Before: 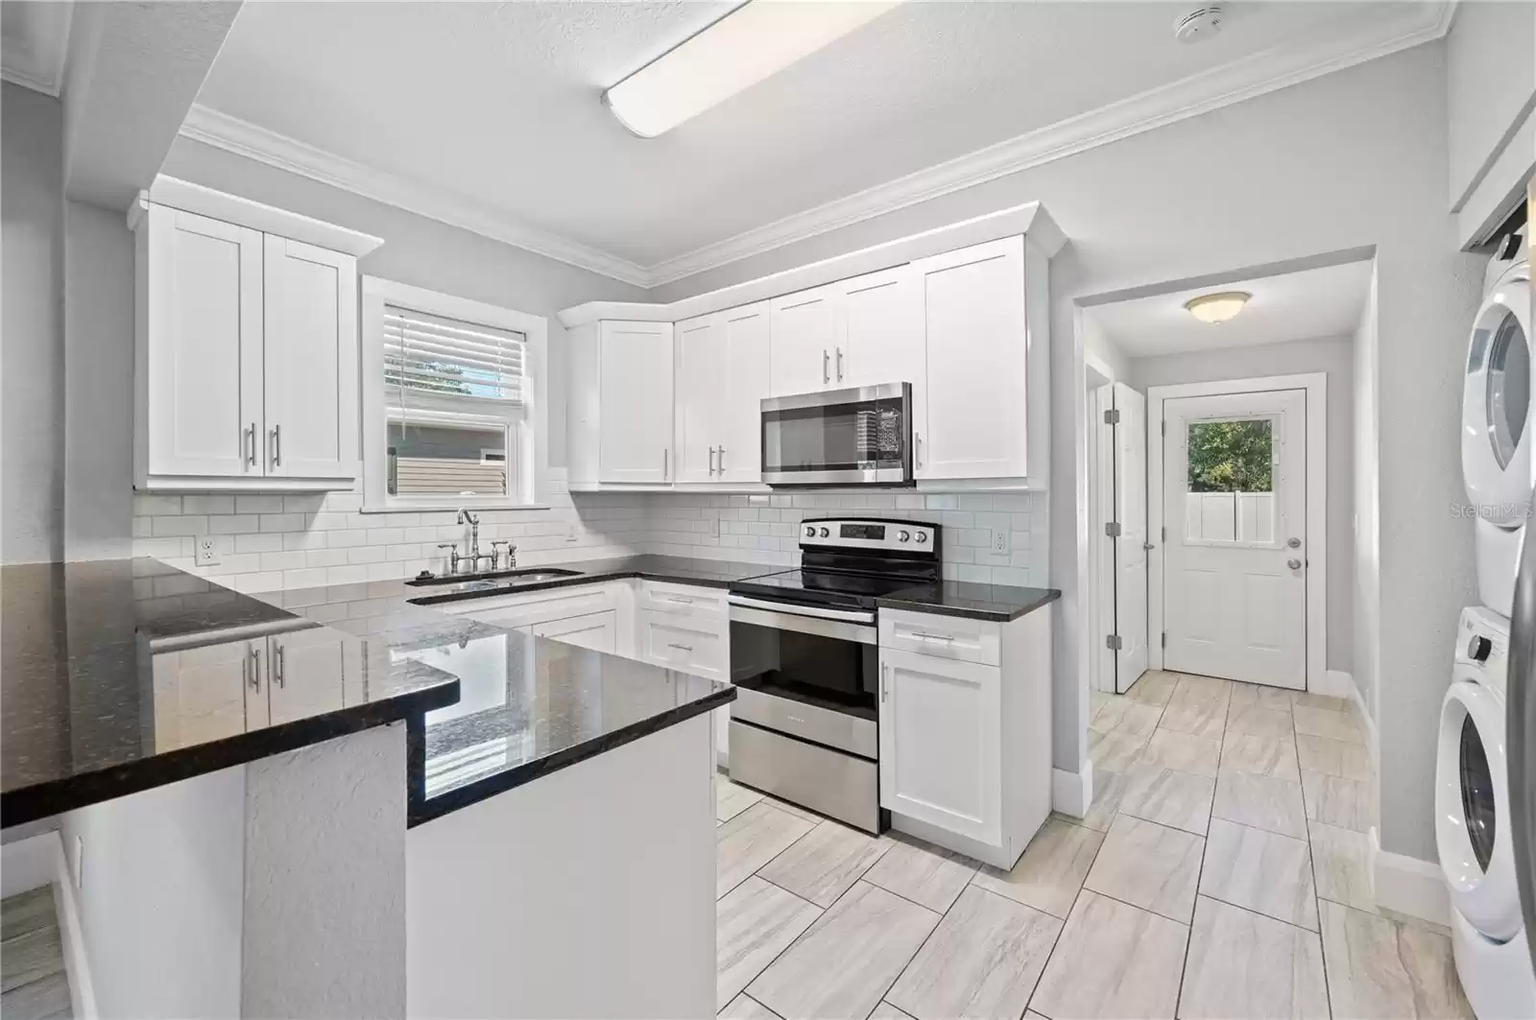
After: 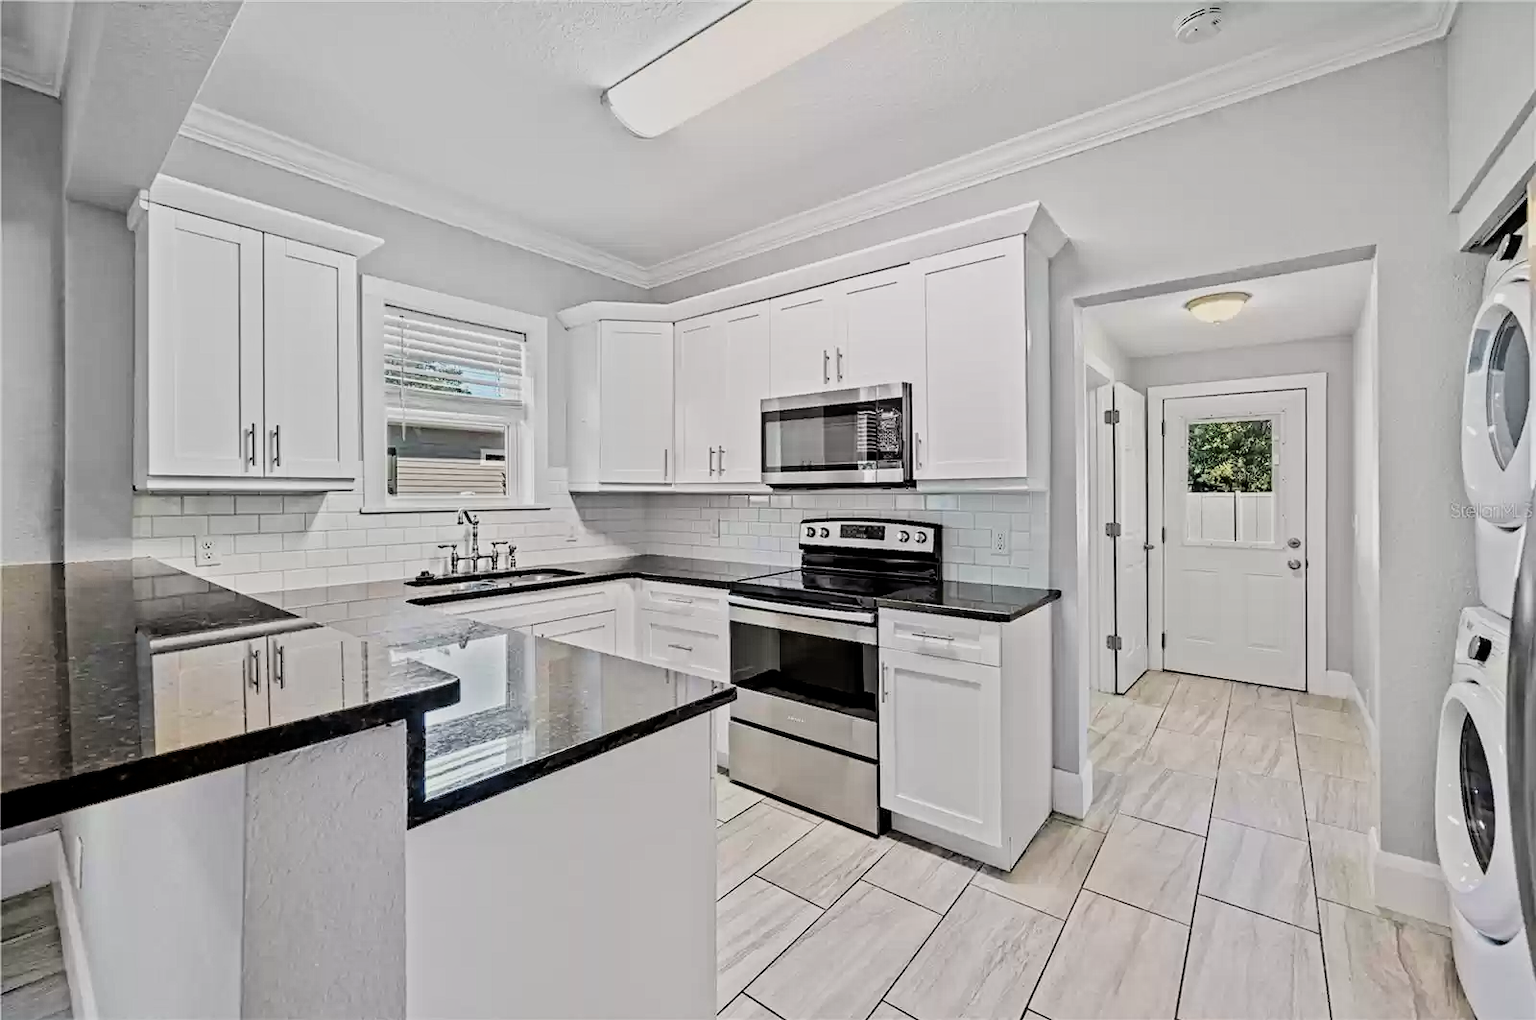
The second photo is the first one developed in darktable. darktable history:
filmic rgb: black relative exposure -7.65 EV, white relative exposure 4.56 EV, hardness 3.61, color science v6 (2022)
contrast equalizer: octaves 7, y [[0.5, 0.542, 0.583, 0.625, 0.667, 0.708], [0.5 ×6], [0.5 ×6], [0 ×6], [0 ×6]]
exposure: exposure 0.128 EV, compensate exposure bias true, compensate highlight preservation false
